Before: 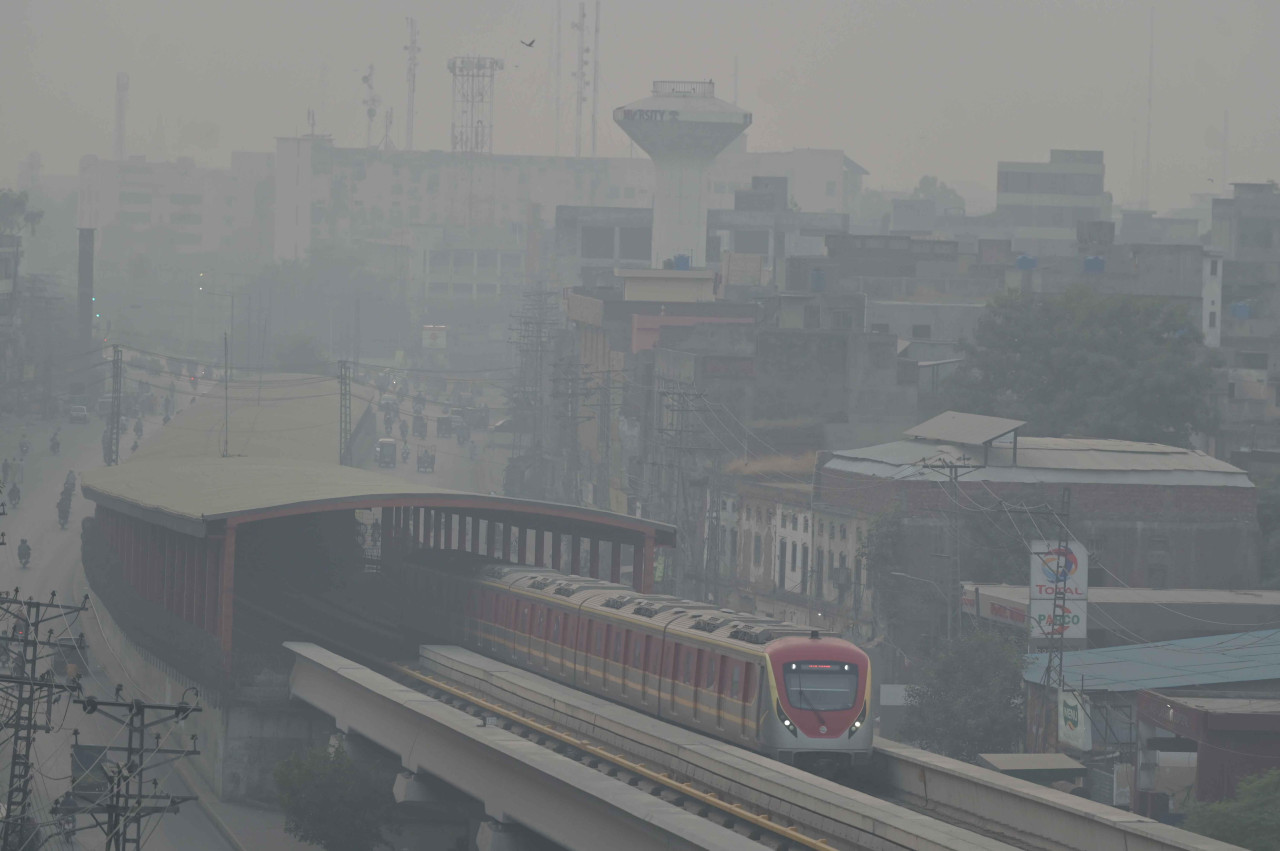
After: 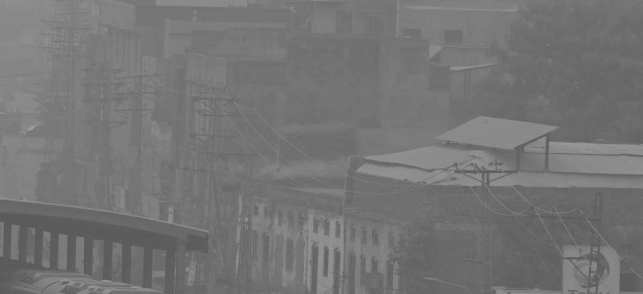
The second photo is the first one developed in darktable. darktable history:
exposure: compensate highlight preservation false
monochrome: on, module defaults
crop: left 36.607%, top 34.735%, right 13.146%, bottom 30.611%
